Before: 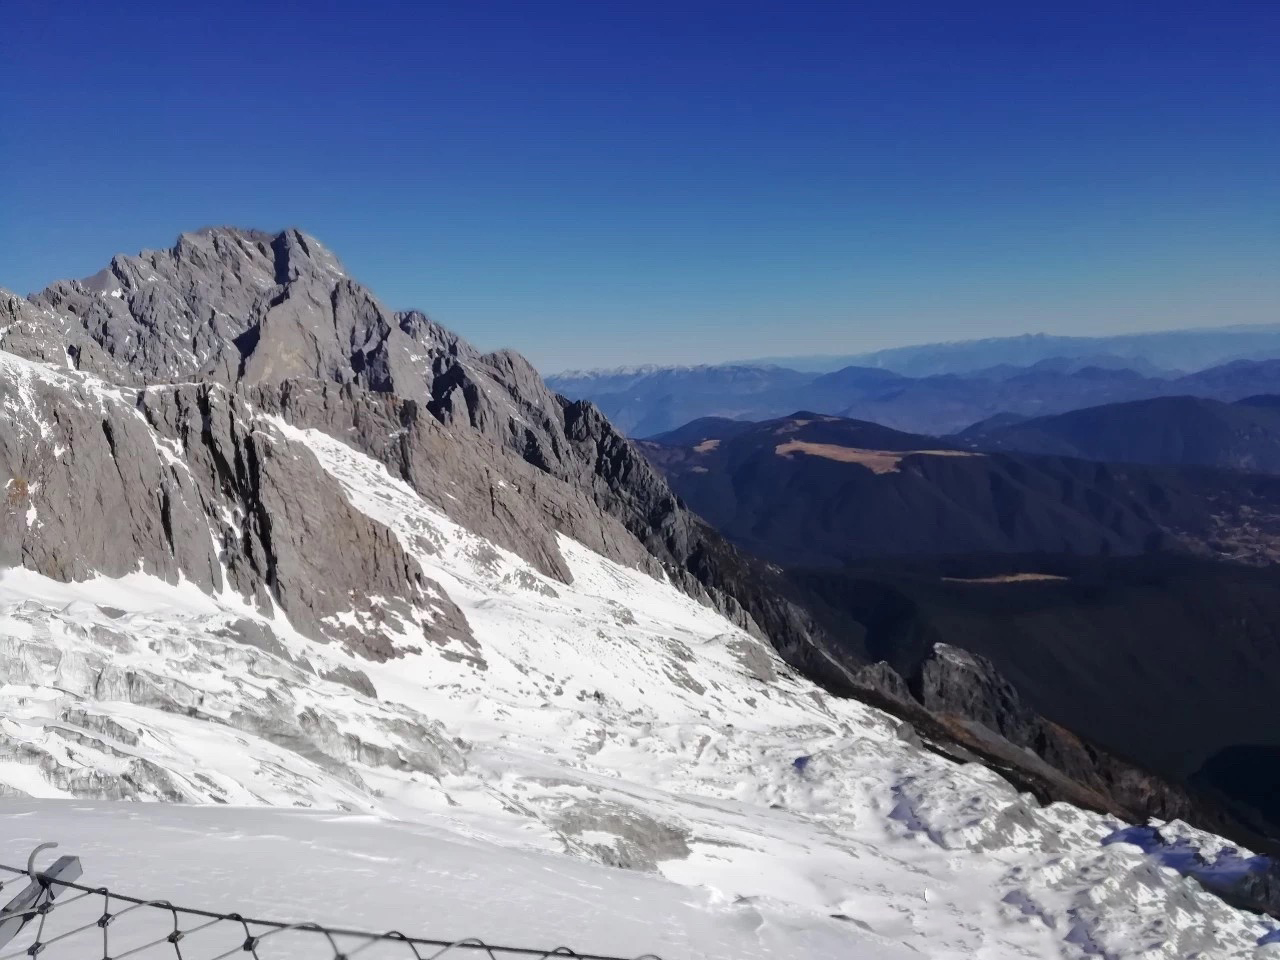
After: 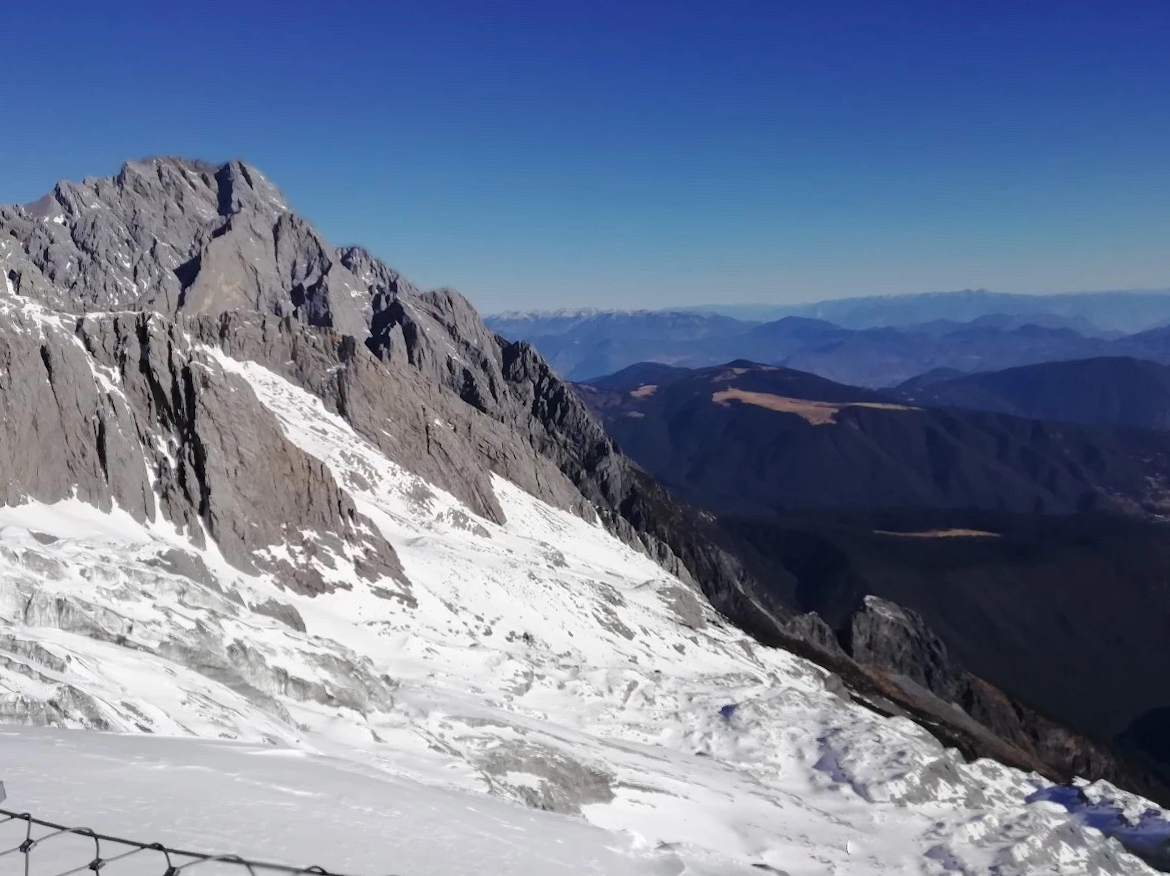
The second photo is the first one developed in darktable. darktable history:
crop and rotate: angle -1.86°, left 3.111%, top 4.13%, right 1.551%, bottom 0.706%
